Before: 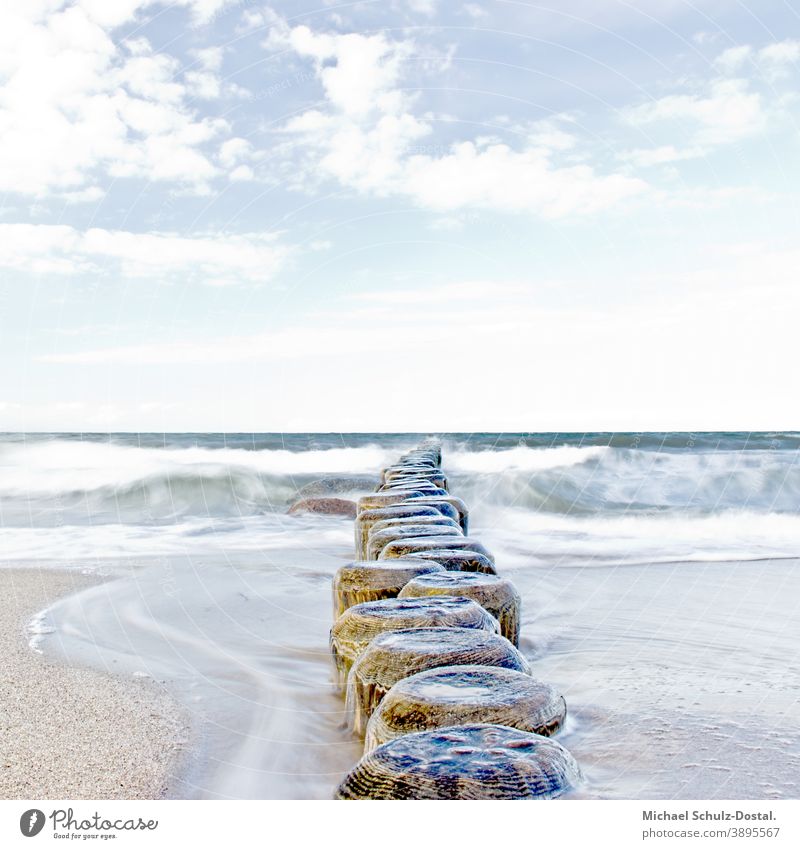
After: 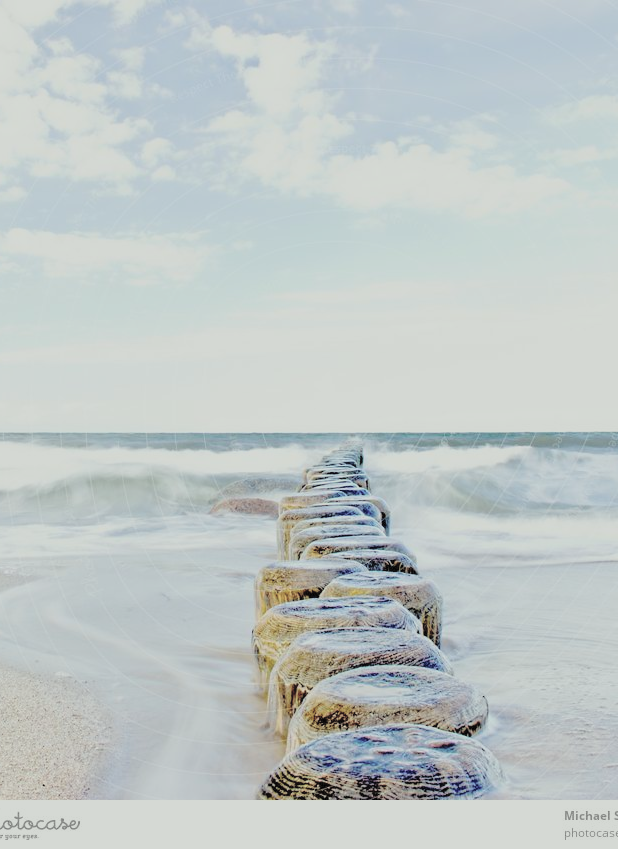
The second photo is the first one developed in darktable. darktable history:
exposure: exposure -1.379 EV, compensate exposure bias true, compensate highlight preservation false
tone curve: curves: ch0 [(0, 0) (0.003, 0.004) (0.011, 0.014) (0.025, 0.032) (0.044, 0.057) (0.069, 0.089) (0.1, 0.128) (0.136, 0.174) (0.177, 0.227) (0.224, 0.287) (0.277, 0.354) (0.335, 0.427) (0.399, 0.507) (0.468, 0.582) (0.543, 0.653) (0.623, 0.726) (0.709, 0.799) (0.801, 0.876) (0.898, 0.937) (1, 1)], color space Lab, independent channels, preserve colors none
crop: left 9.87%, right 12.858%
contrast brightness saturation: brightness 0.281
color correction: highlights a* -2.64, highlights b* 2.46
